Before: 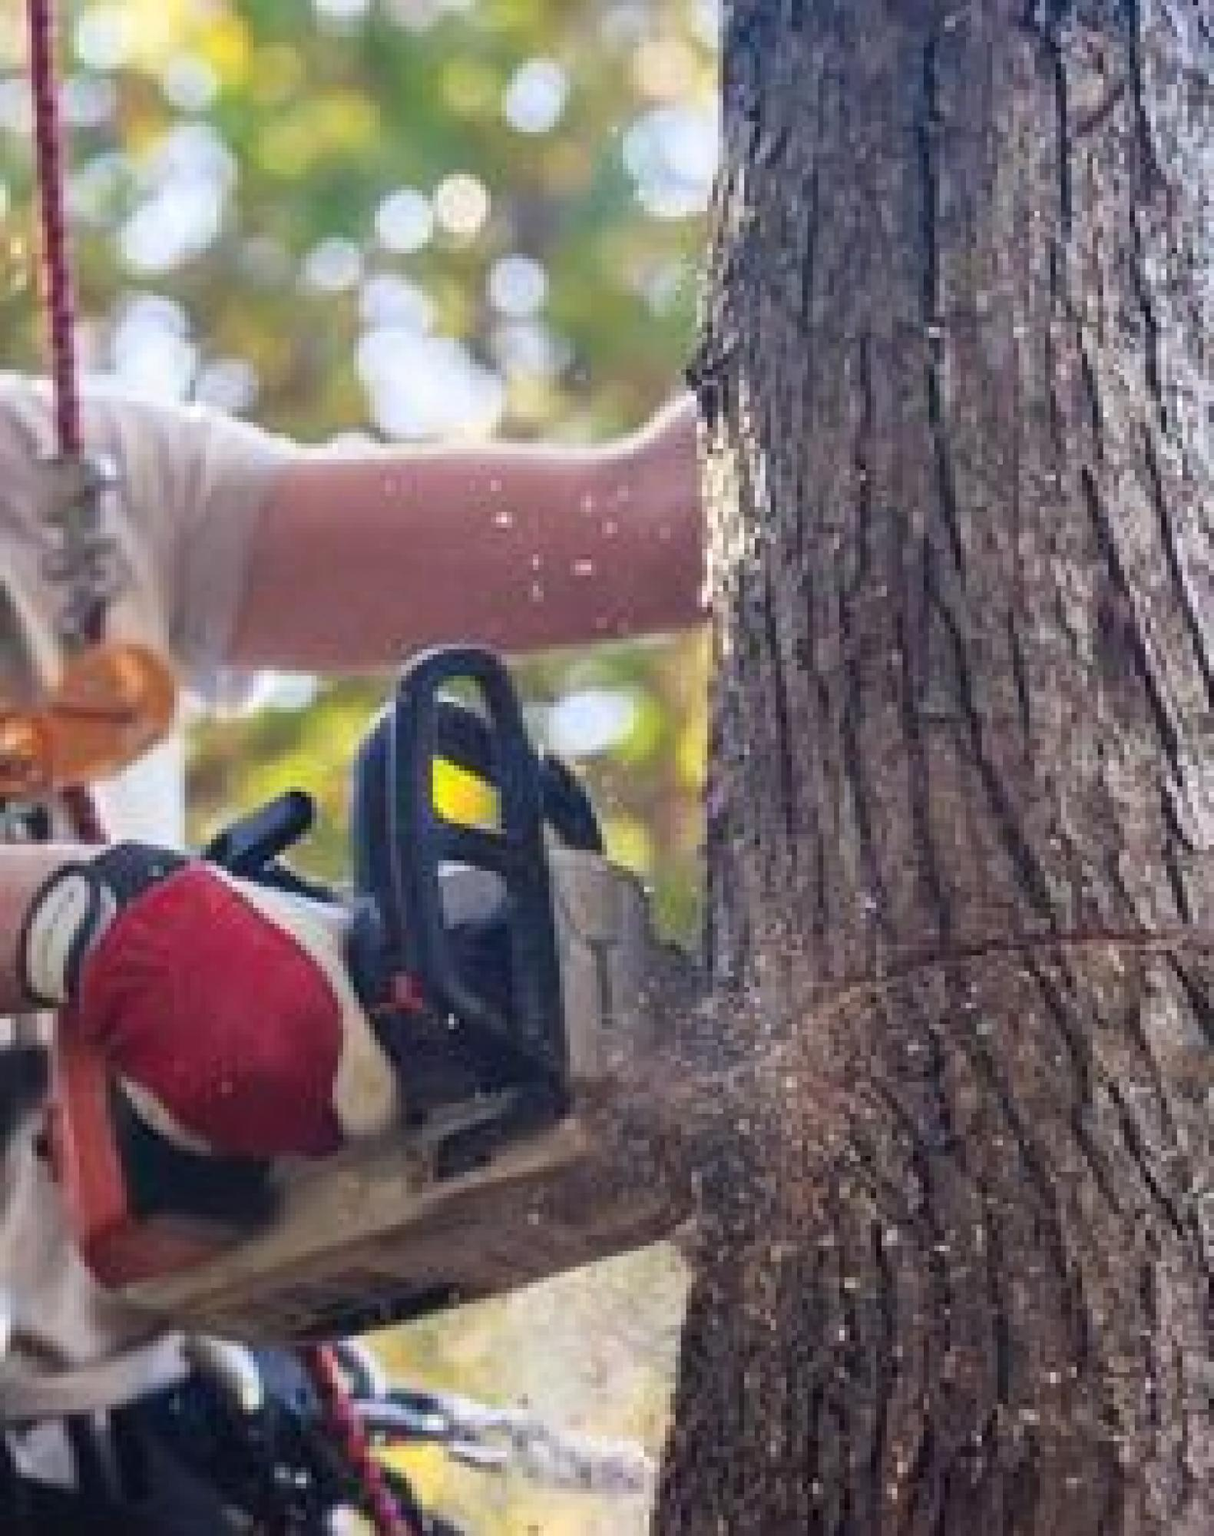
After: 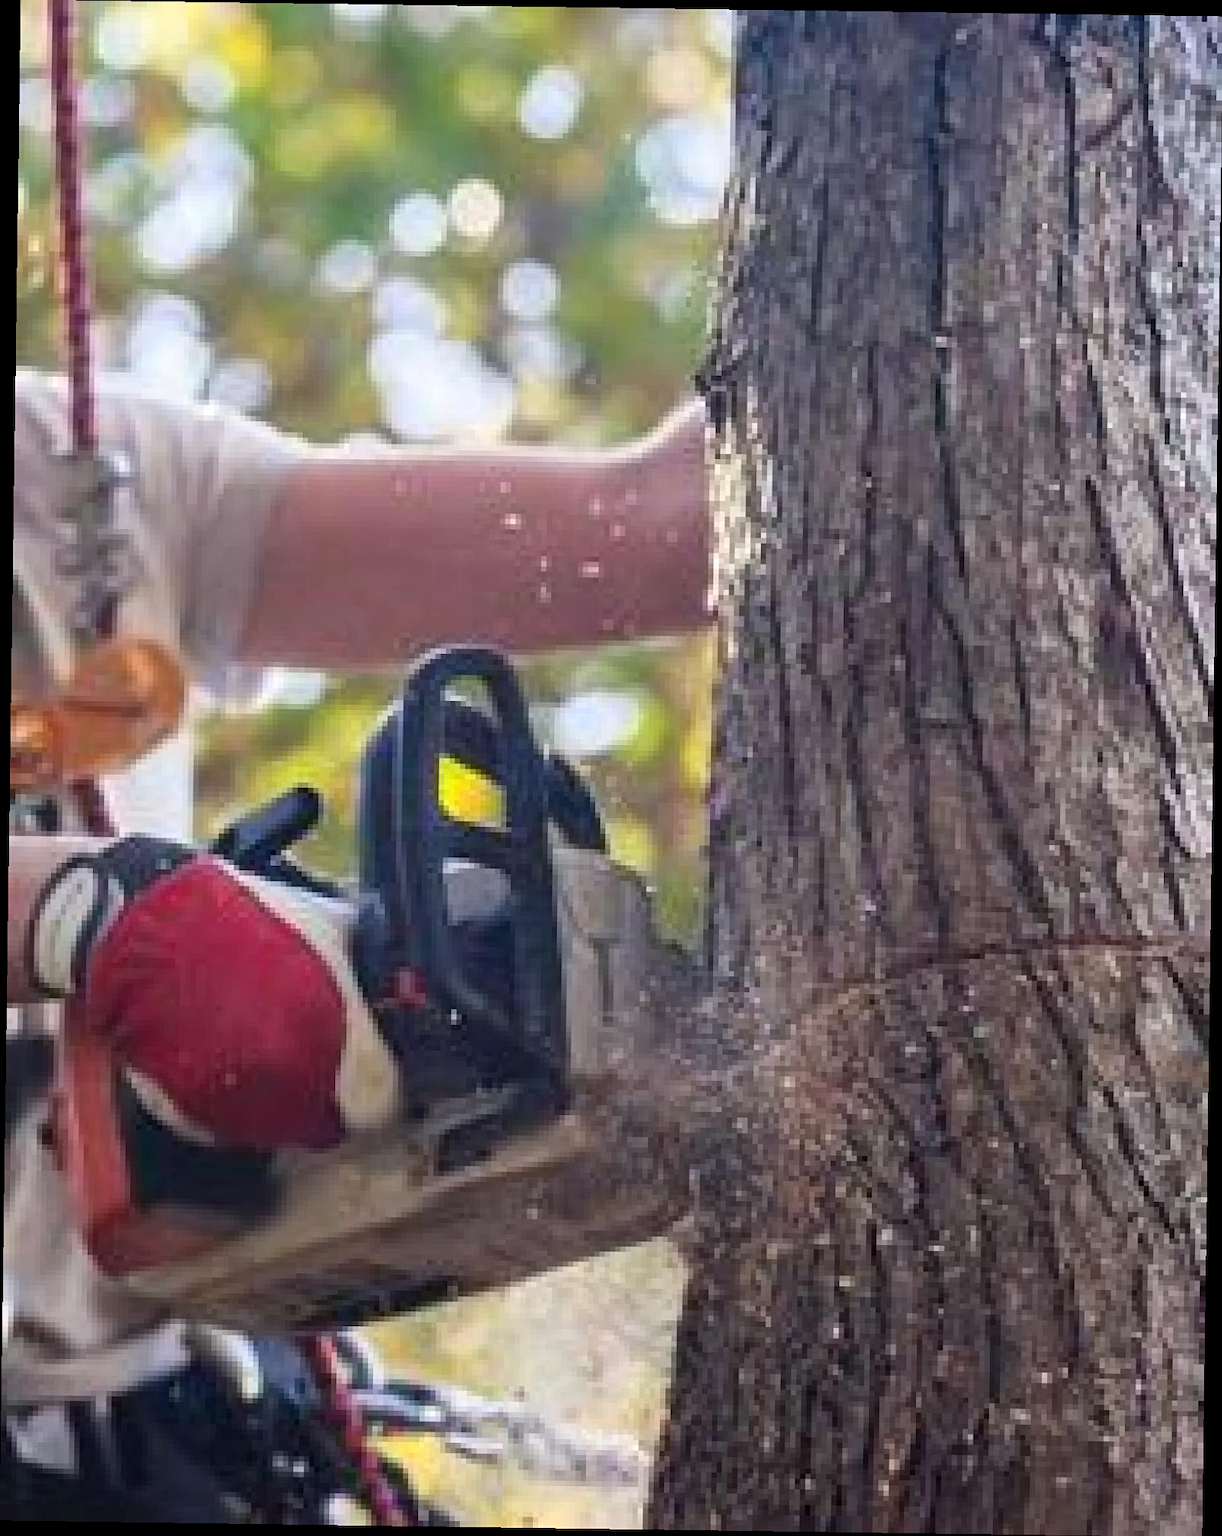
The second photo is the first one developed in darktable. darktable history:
tone equalizer: on, module defaults
sharpen: amount 0.2
rotate and perspective: rotation 0.8°, automatic cropping off
